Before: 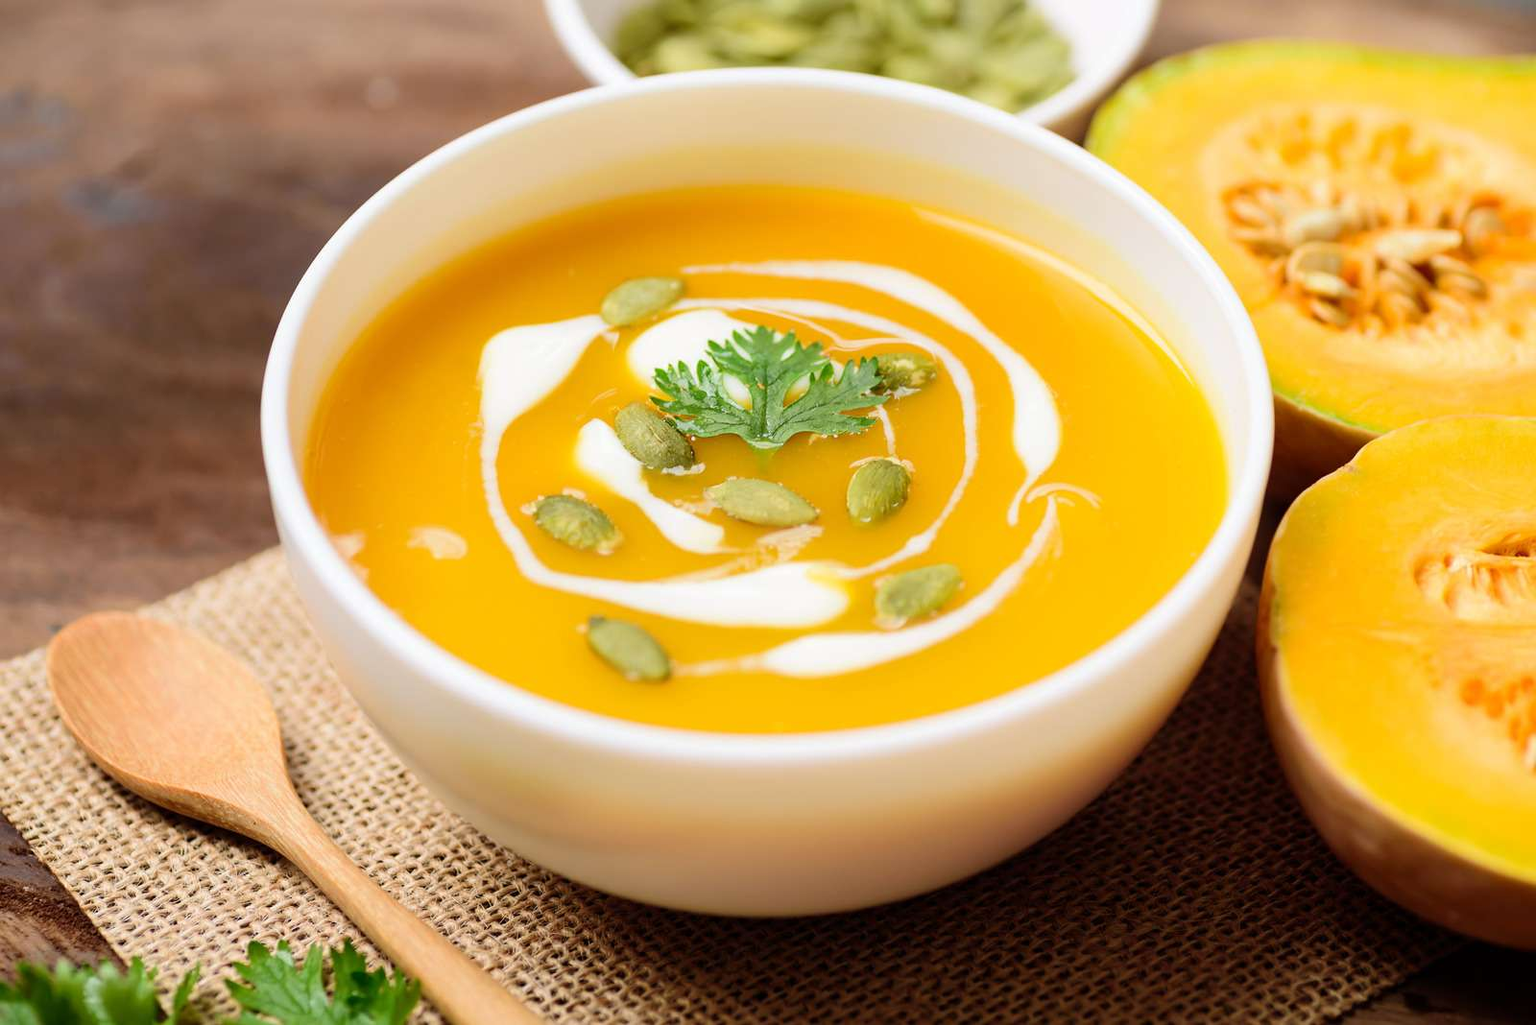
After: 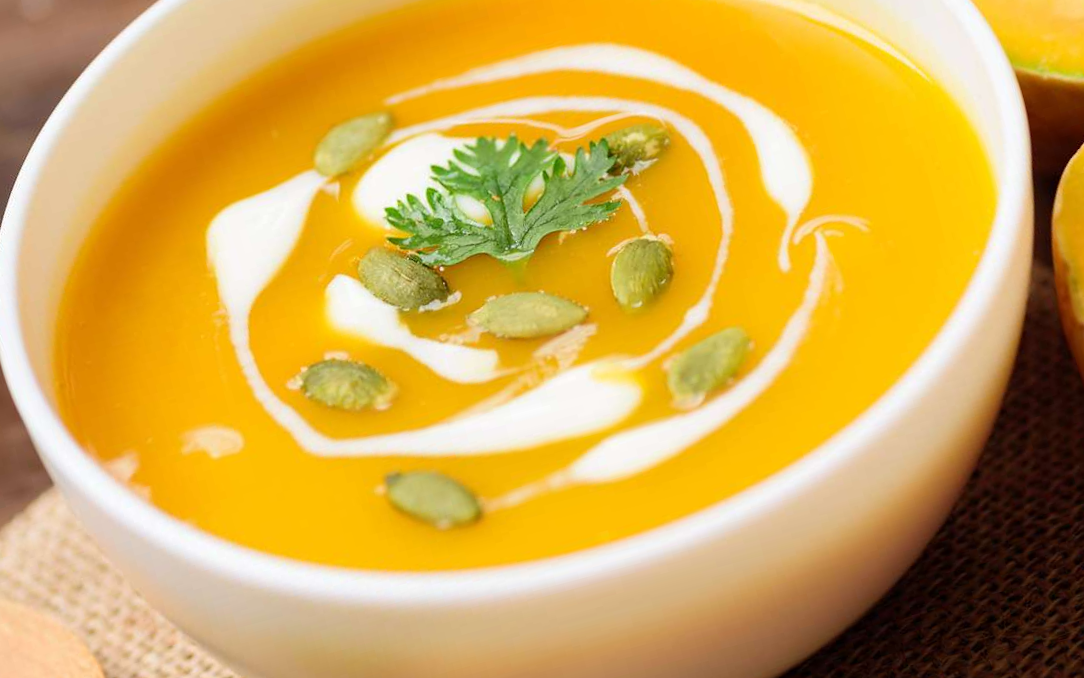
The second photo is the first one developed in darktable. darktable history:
crop and rotate: left 13.15%, top 5.251%, right 12.609%
rotate and perspective: rotation -14.8°, crop left 0.1, crop right 0.903, crop top 0.25, crop bottom 0.748
